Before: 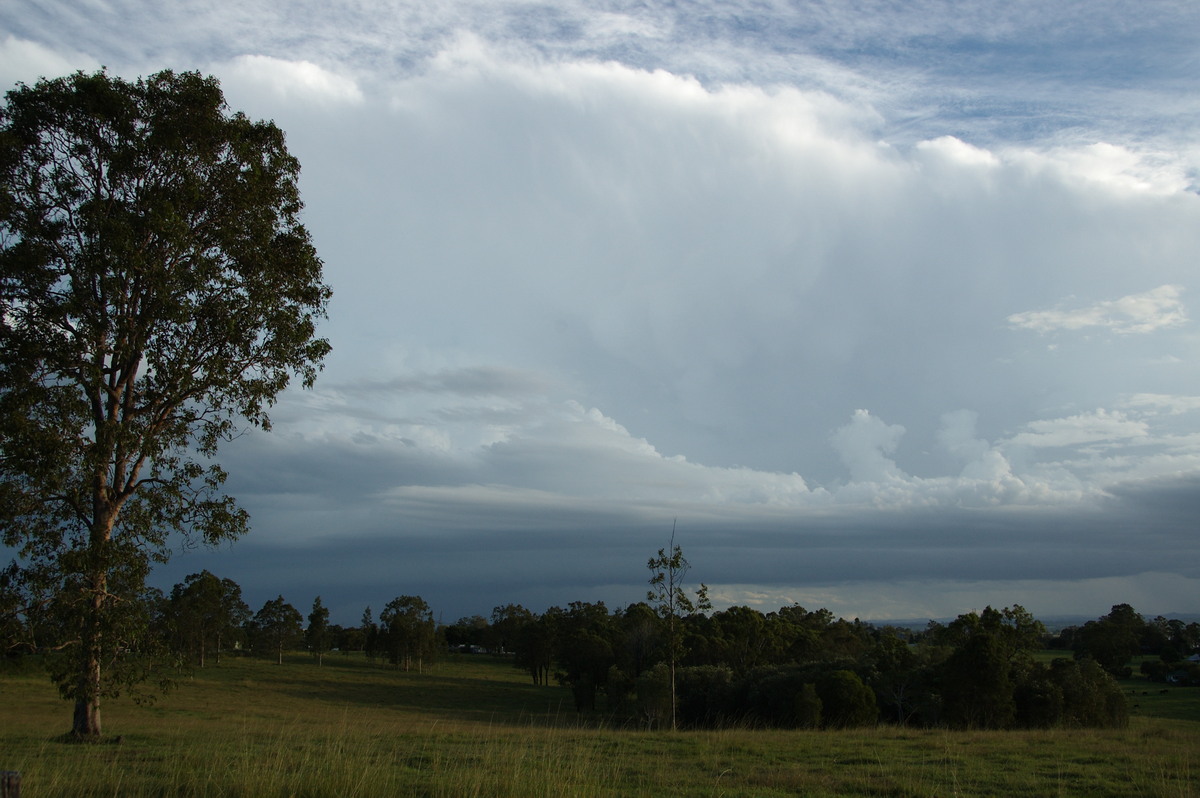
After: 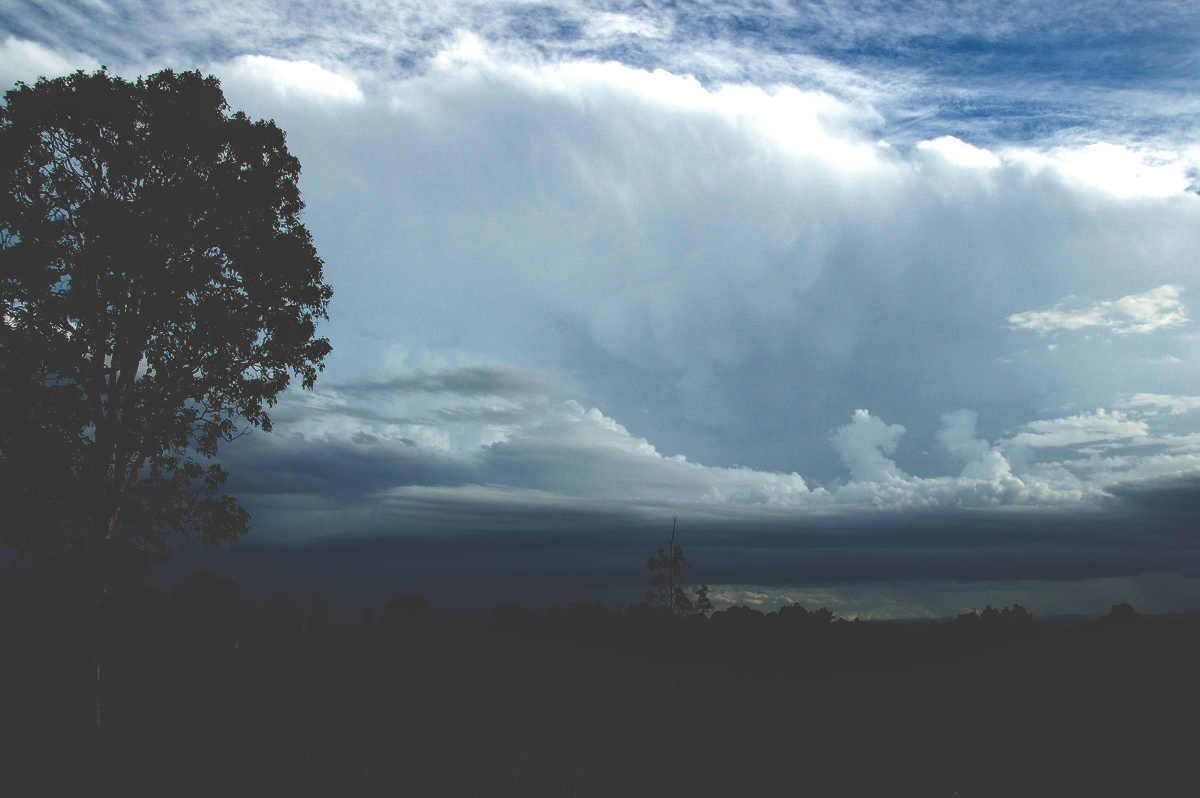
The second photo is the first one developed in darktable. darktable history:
local contrast: on, module defaults
base curve: curves: ch0 [(0, 0.036) (0.083, 0.04) (0.804, 1)], preserve colors none
